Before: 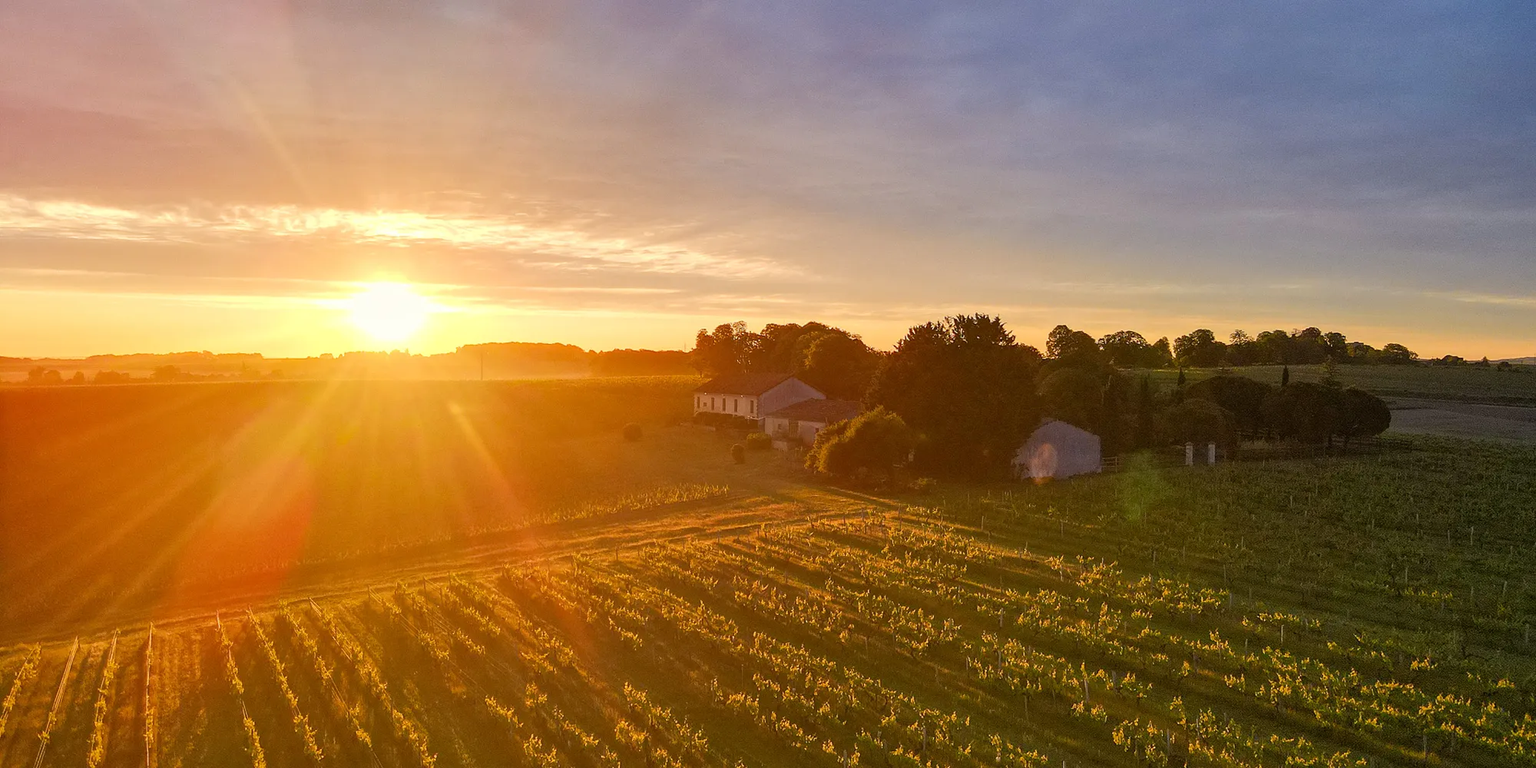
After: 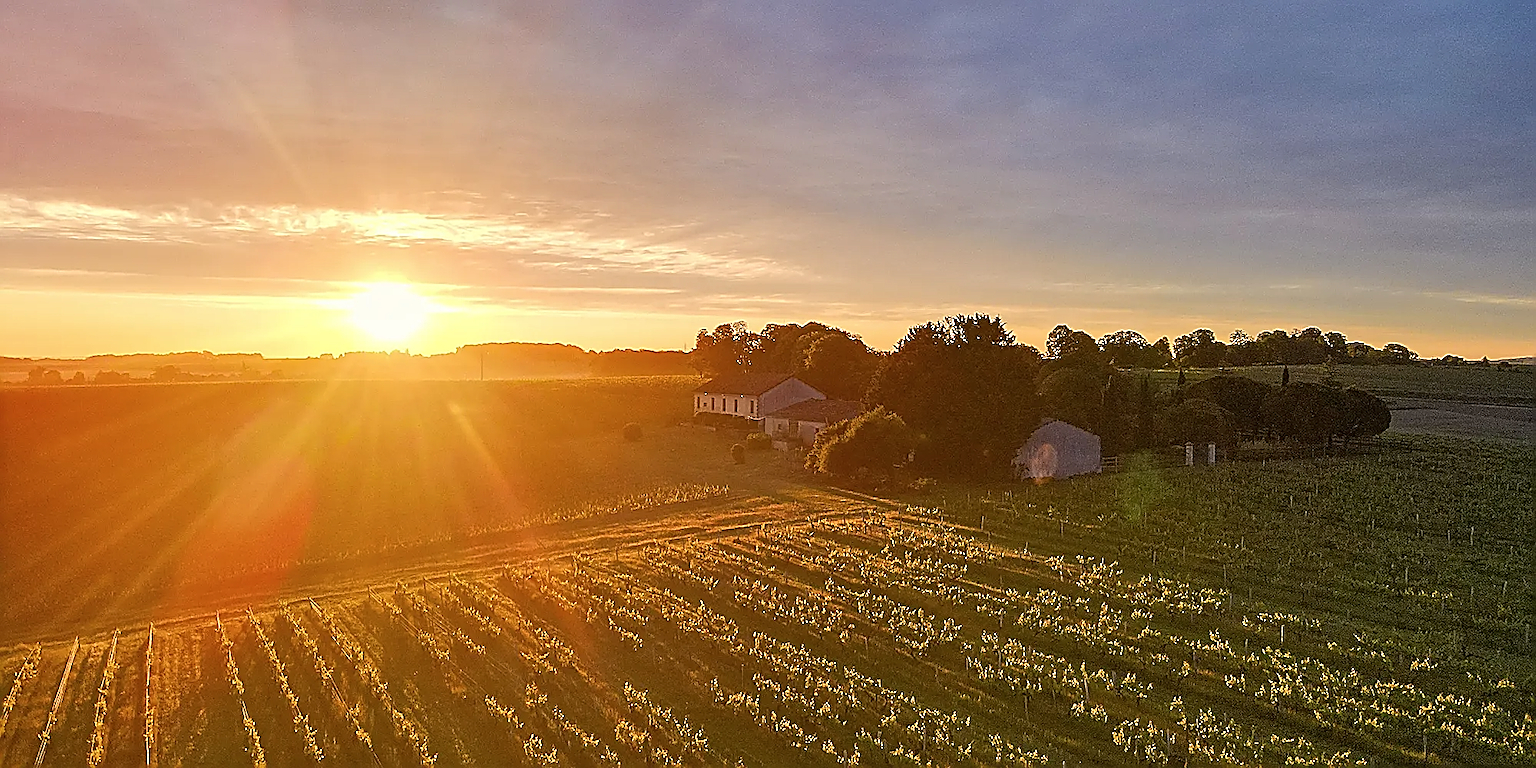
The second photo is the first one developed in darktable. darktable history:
contrast brightness saturation: saturation -0.064
sharpen: amount 1.992
